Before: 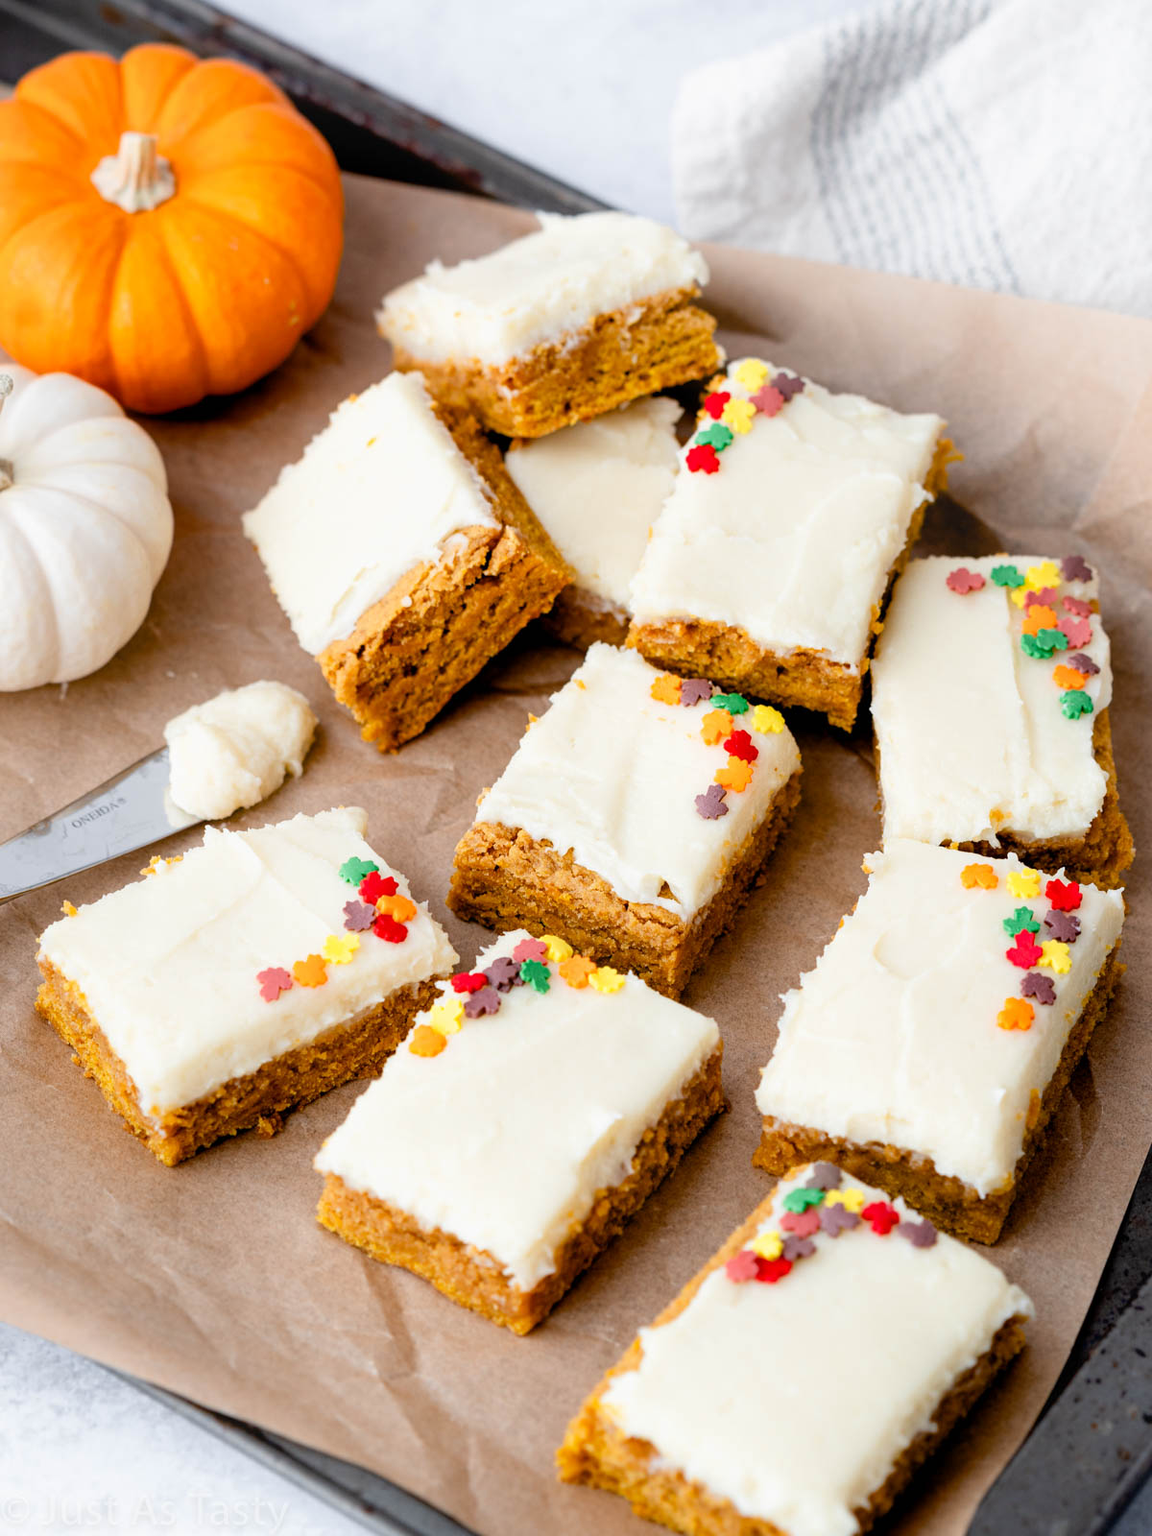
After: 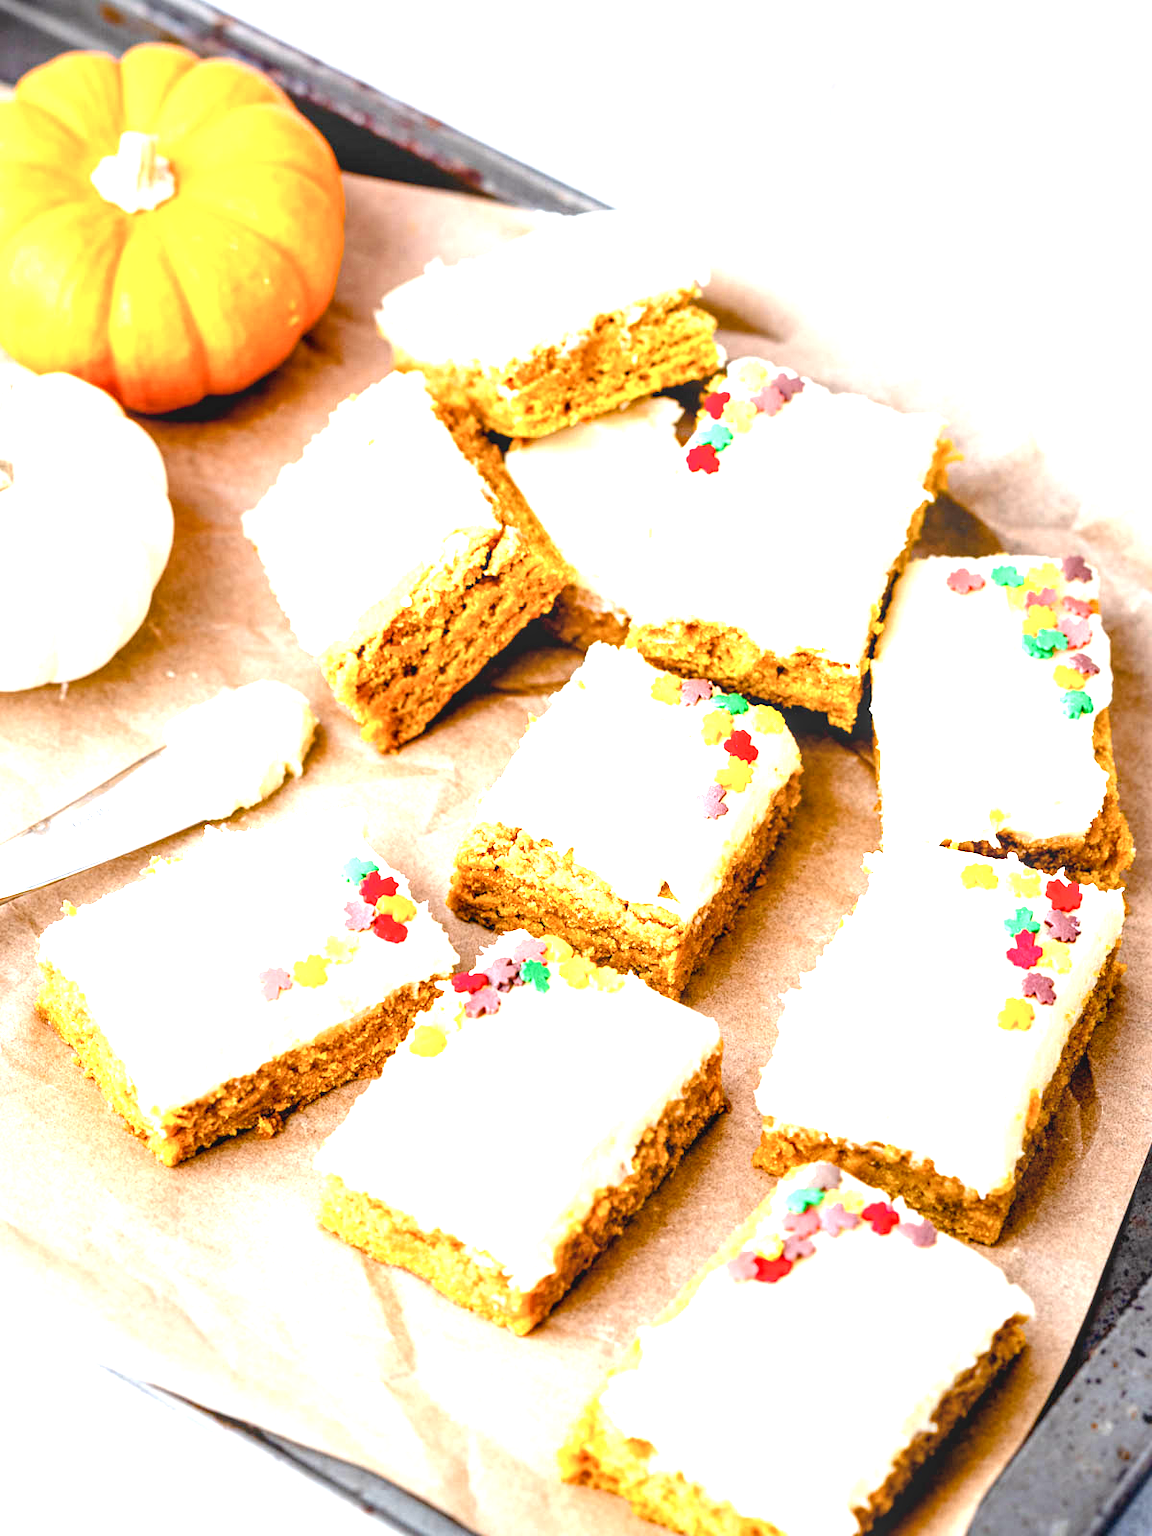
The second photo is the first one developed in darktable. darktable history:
exposure: black level correction 0, exposure 1.6 EV, compensate exposure bias true, compensate highlight preservation false
color balance rgb: perceptual saturation grading › global saturation 20%, perceptual saturation grading › highlights -25%, perceptual saturation grading › shadows 25%
tone equalizer: on, module defaults
local contrast: on, module defaults
